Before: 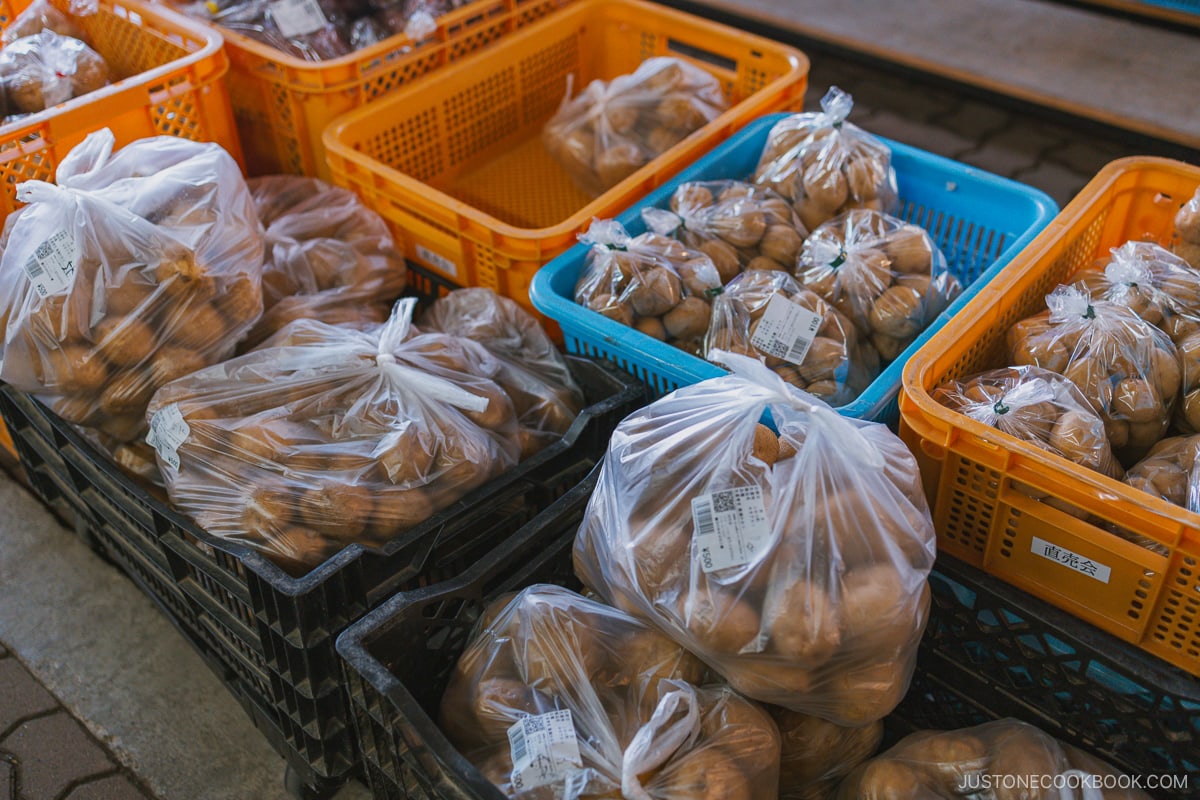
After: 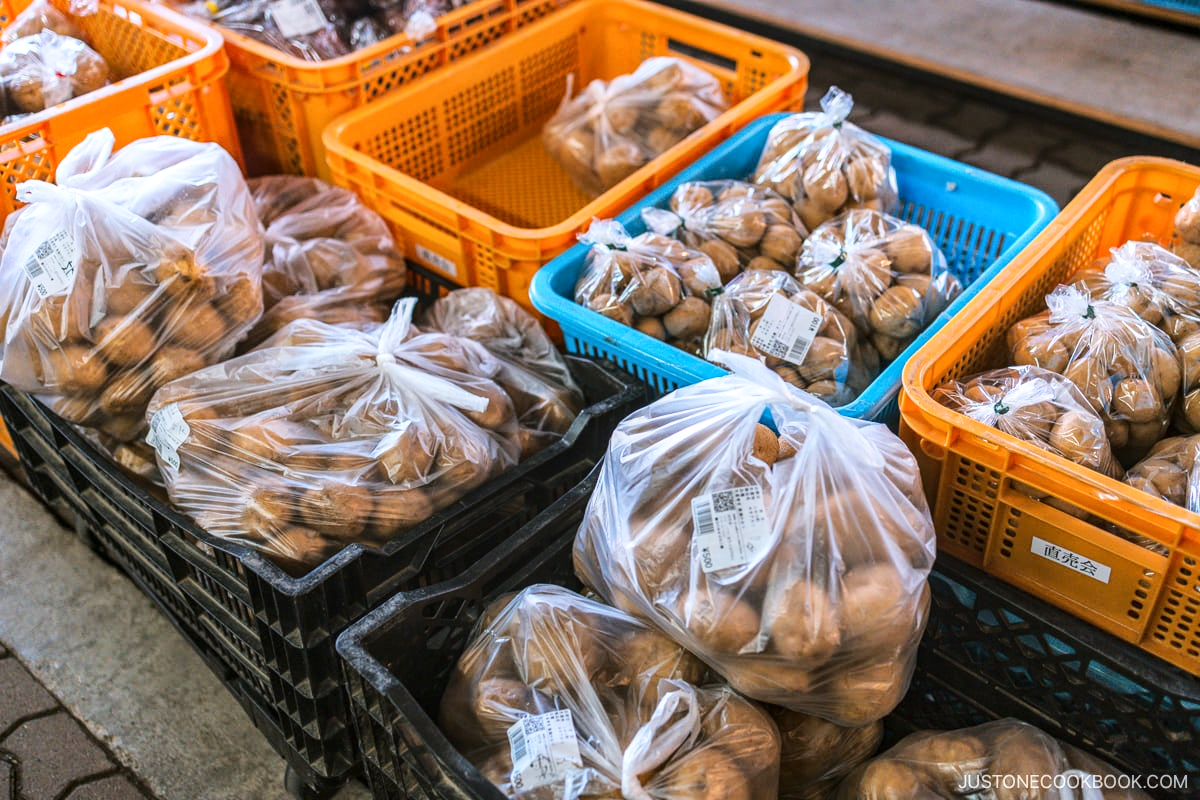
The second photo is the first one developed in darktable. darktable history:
base curve: curves: ch0 [(0, 0) (0.028, 0.03) (0.121, 0.232) (0.46, 0.748) (0.859, 0.968) (1, 1)]
local contrast: on, module defaults
